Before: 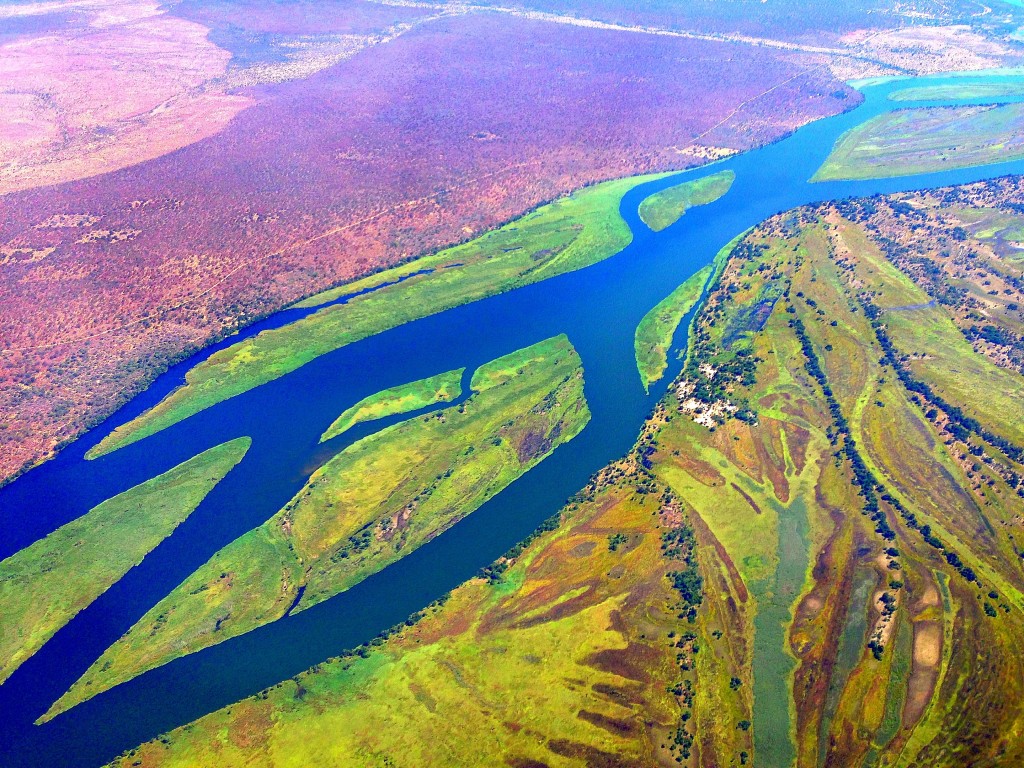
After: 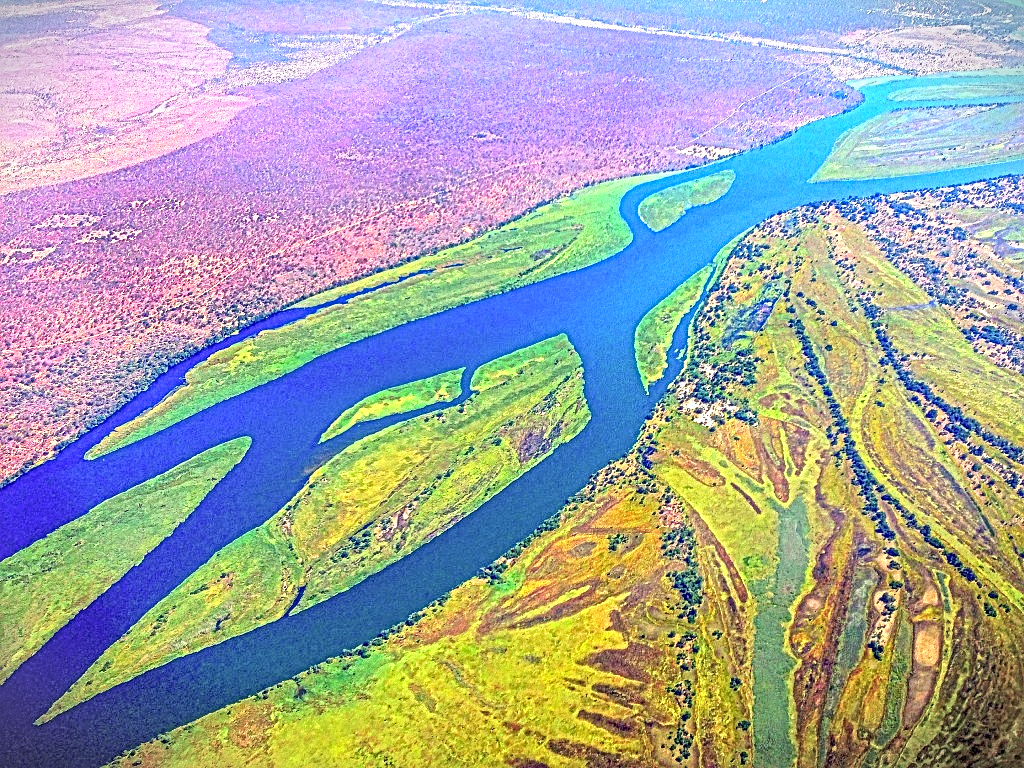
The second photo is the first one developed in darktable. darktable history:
local contrast: mode bilateral grid, contrast 19, coarseness 3, detail 300%, midtone range 0.2
vignetting: fall-off start 100.89%, width/height ratio 1.305, dithering 8-bit output
contrast brightness saturation: contrast 0.104, brightness 0.295, saturation 0.141
